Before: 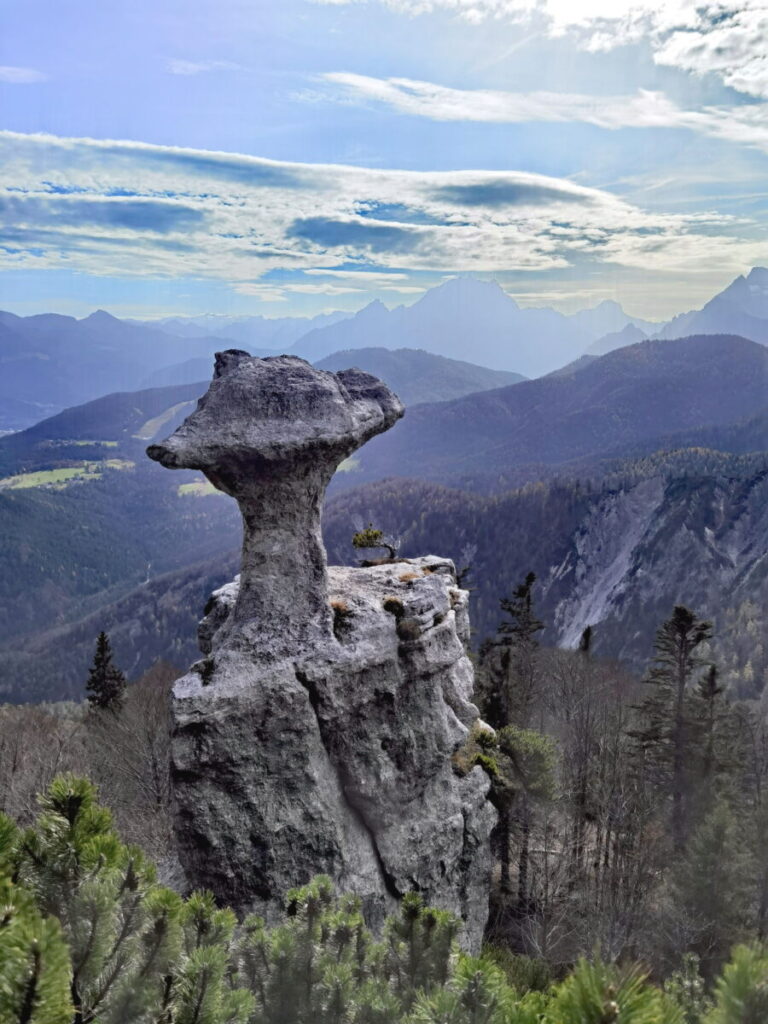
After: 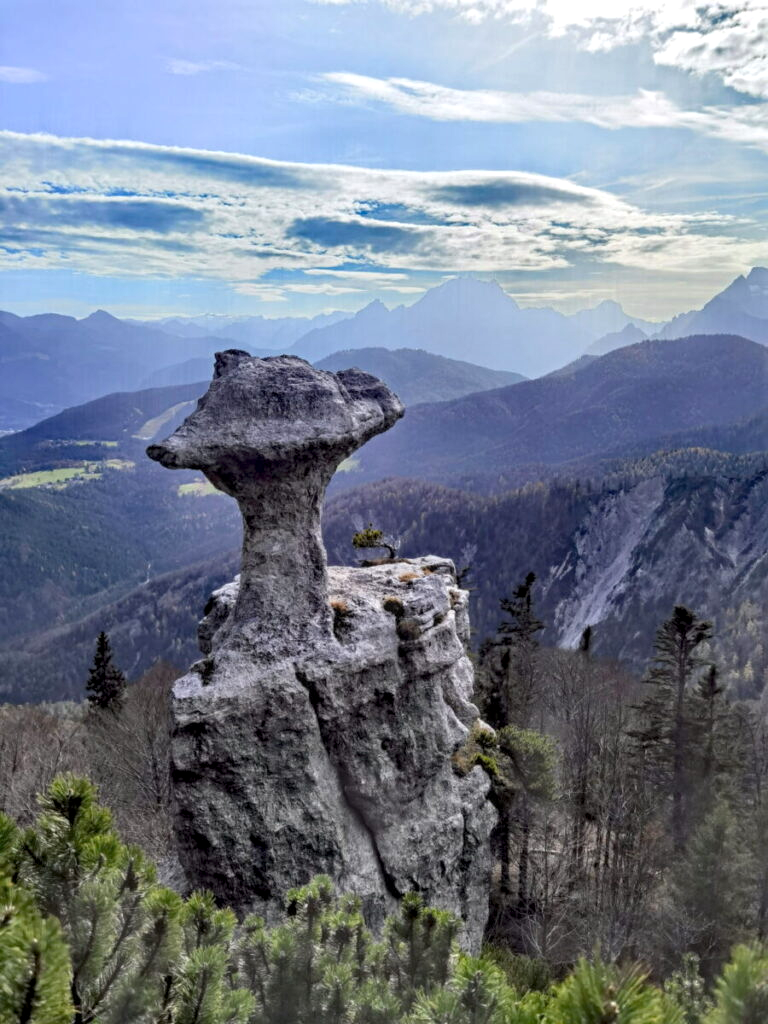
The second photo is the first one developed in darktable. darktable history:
color balance: output saturation 110%
local contrast: detail 130%
